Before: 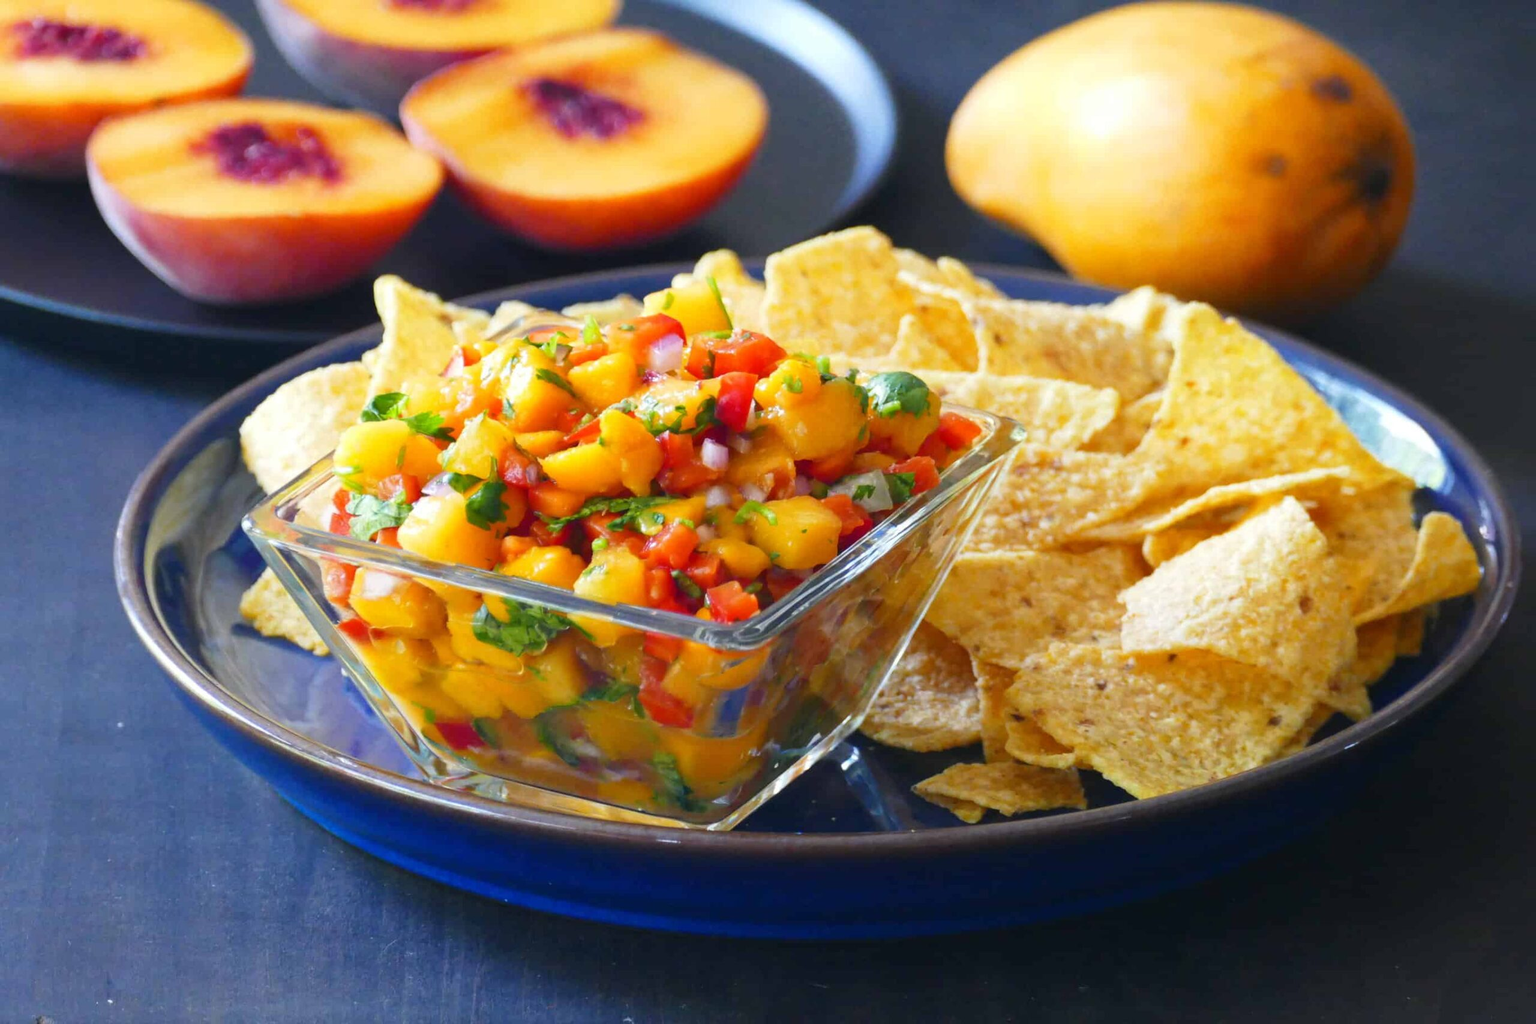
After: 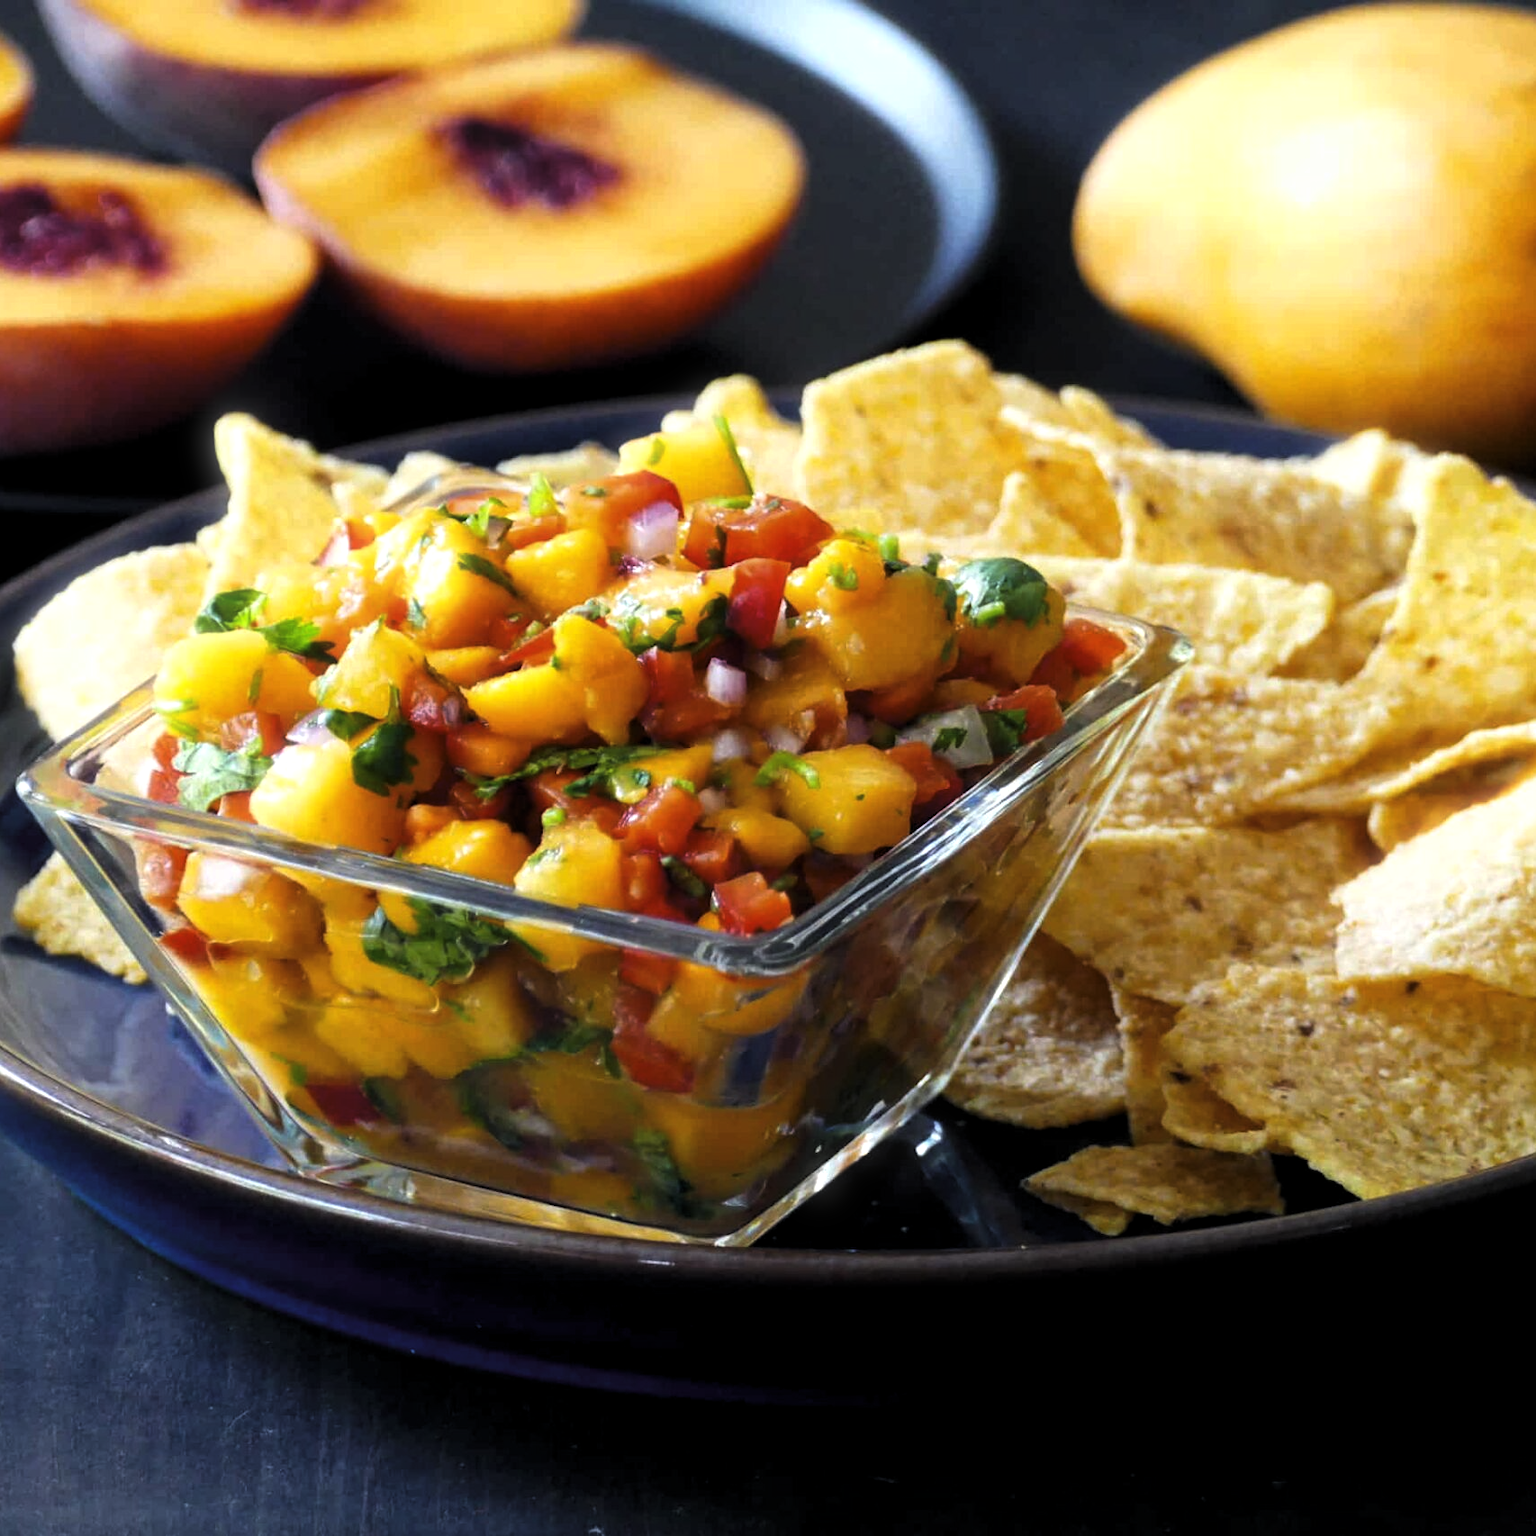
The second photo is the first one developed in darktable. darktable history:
bloom: size 3%, threshold 100%, strength 0%
crop and rotate: left 15.055%, right 18.278%
levels: levels [0.101, 0.578, 0.953]
